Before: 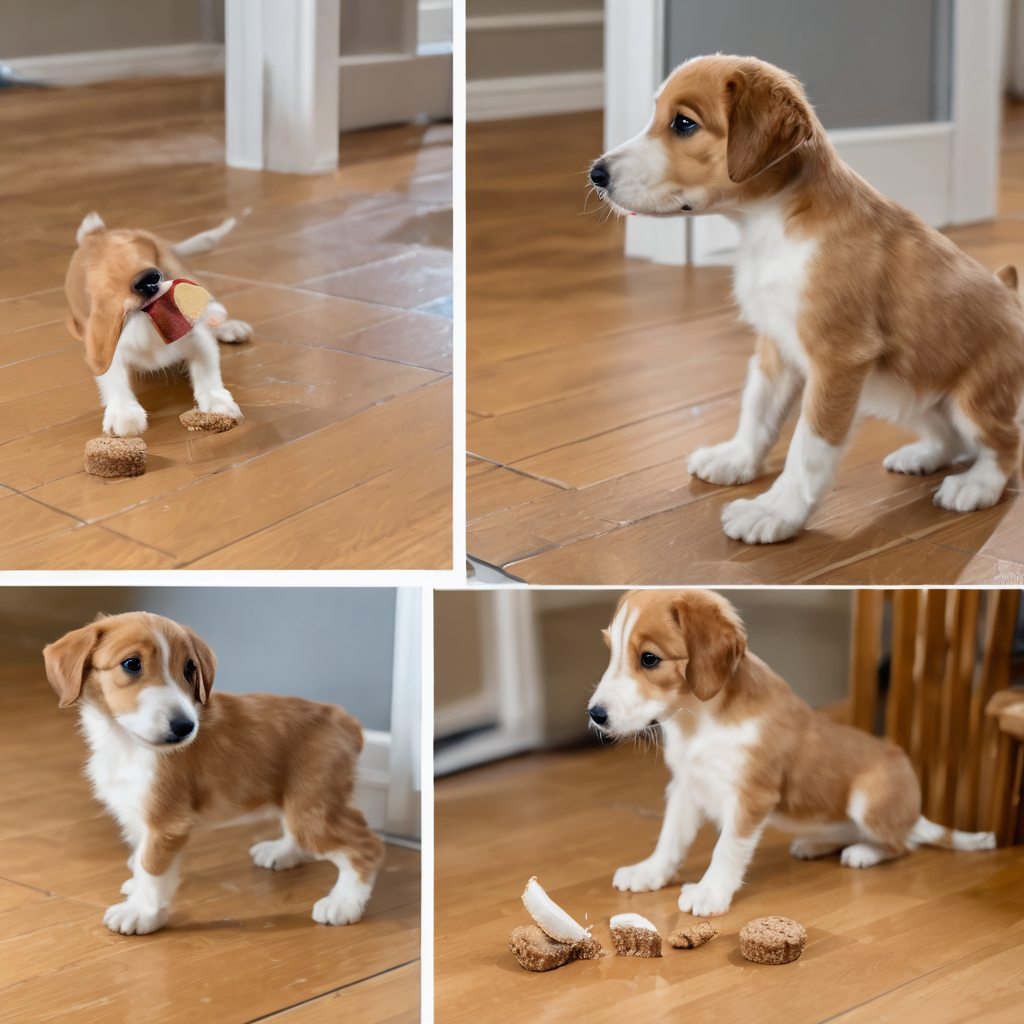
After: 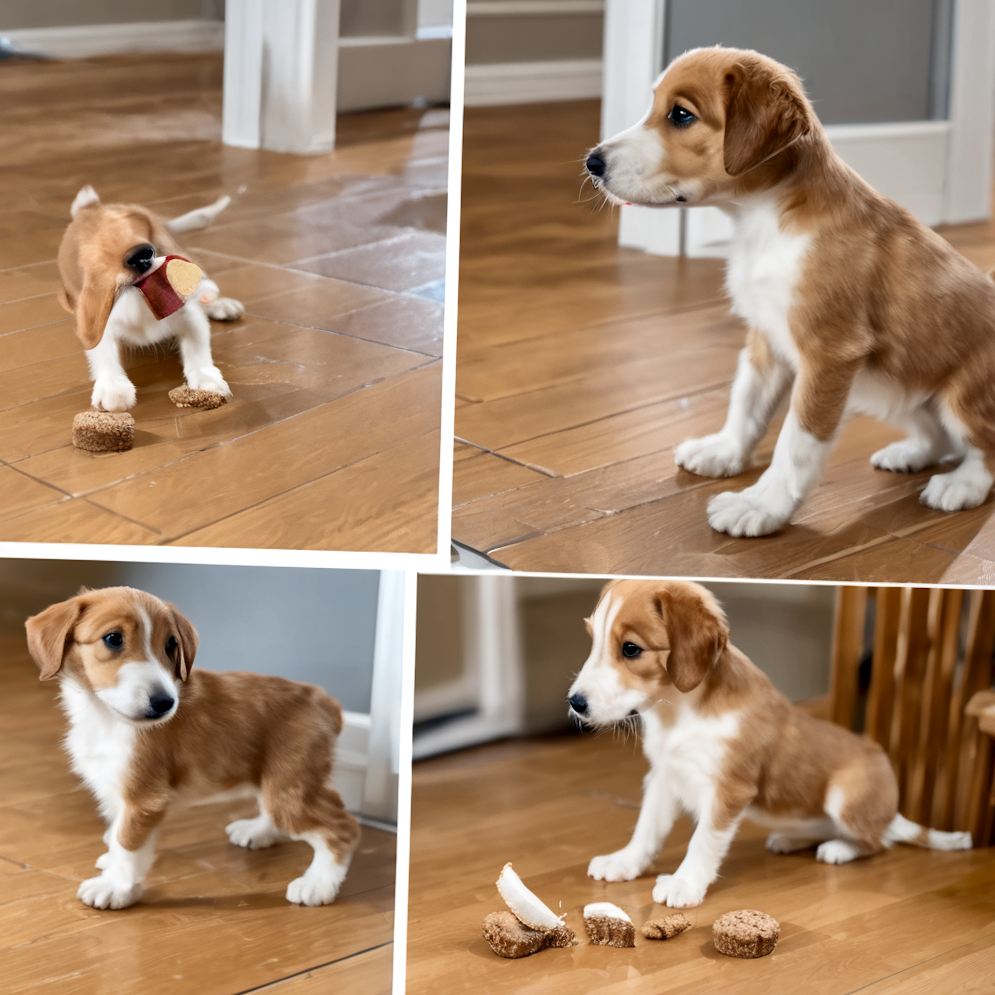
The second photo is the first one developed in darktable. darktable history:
crop and rotate: angle -1.69°
local contrast: mode bilateral grid, contrast 20, coarseness 50, detail 150%, midtone range 0.2
